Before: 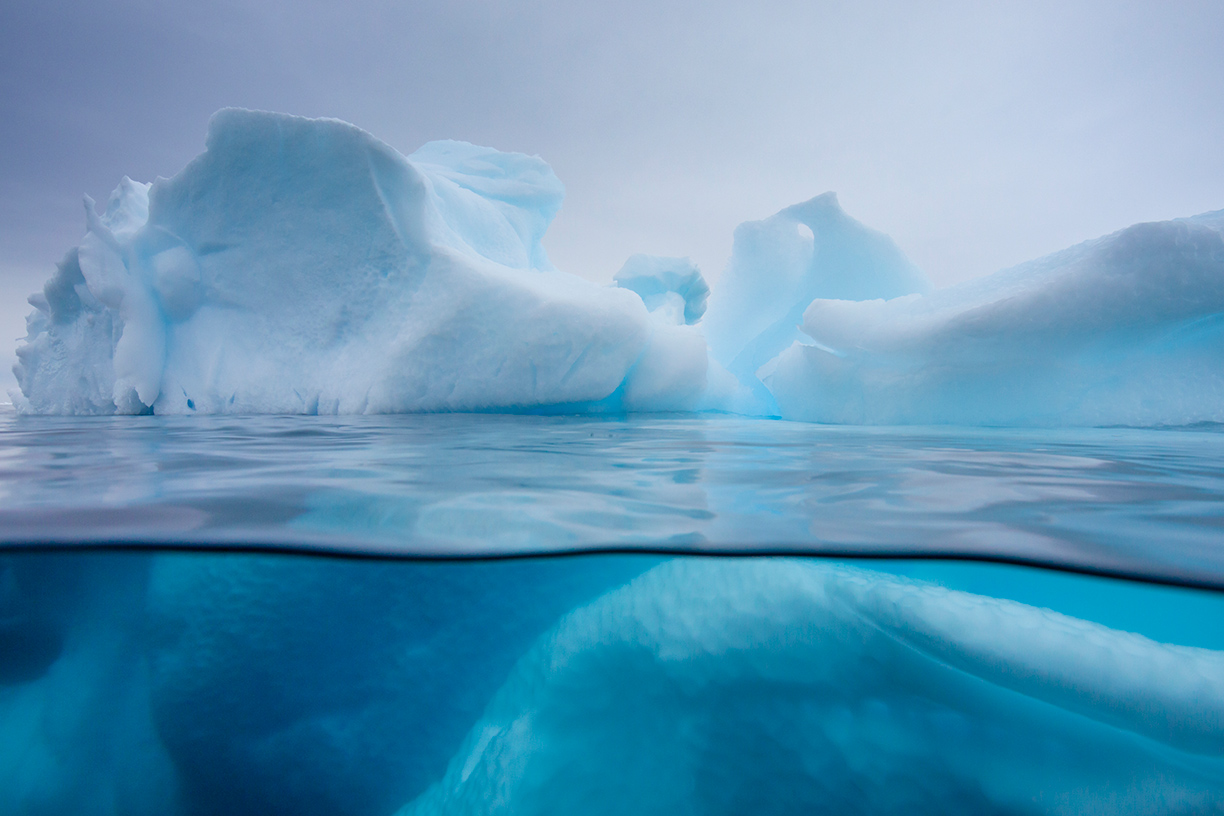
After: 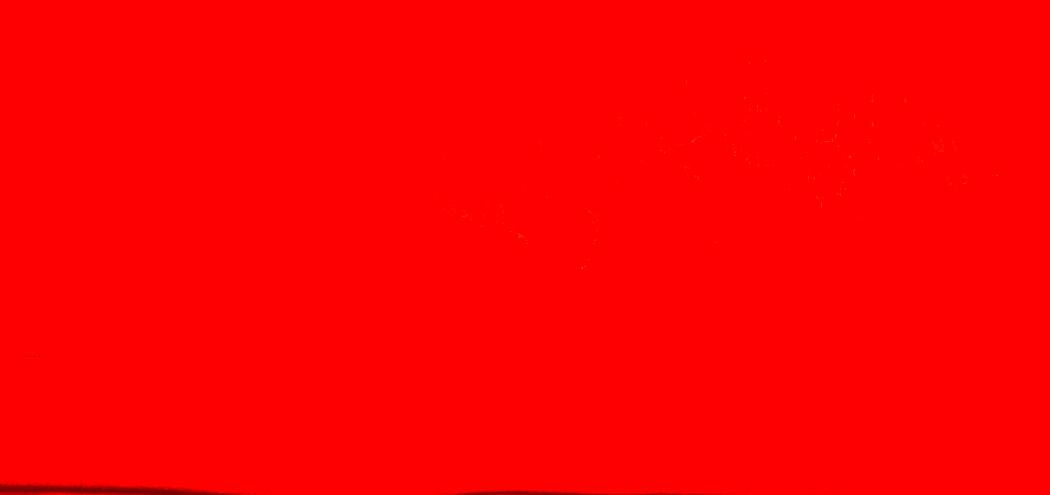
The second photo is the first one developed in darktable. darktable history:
crop and rotate: left 9.344%, top 7.152%, right 4.853%, bottom 32.165%
color balance rgb: highlights gain › chroma 1.088%, highlights gain › hue 60.25°, linear chroma grading › global chroma 9.678%, perceptual saturation grading › global saturation 20.818%, perceptual saturation grading › highlights -19.984%, perceptual saturation grading › shadows 29.589%, global vibrance 20%
color correction: highlights a* -39.15, highlights b* -39.32, shadows a* -39.47, shadows b* -39.57, saturation -2.95
